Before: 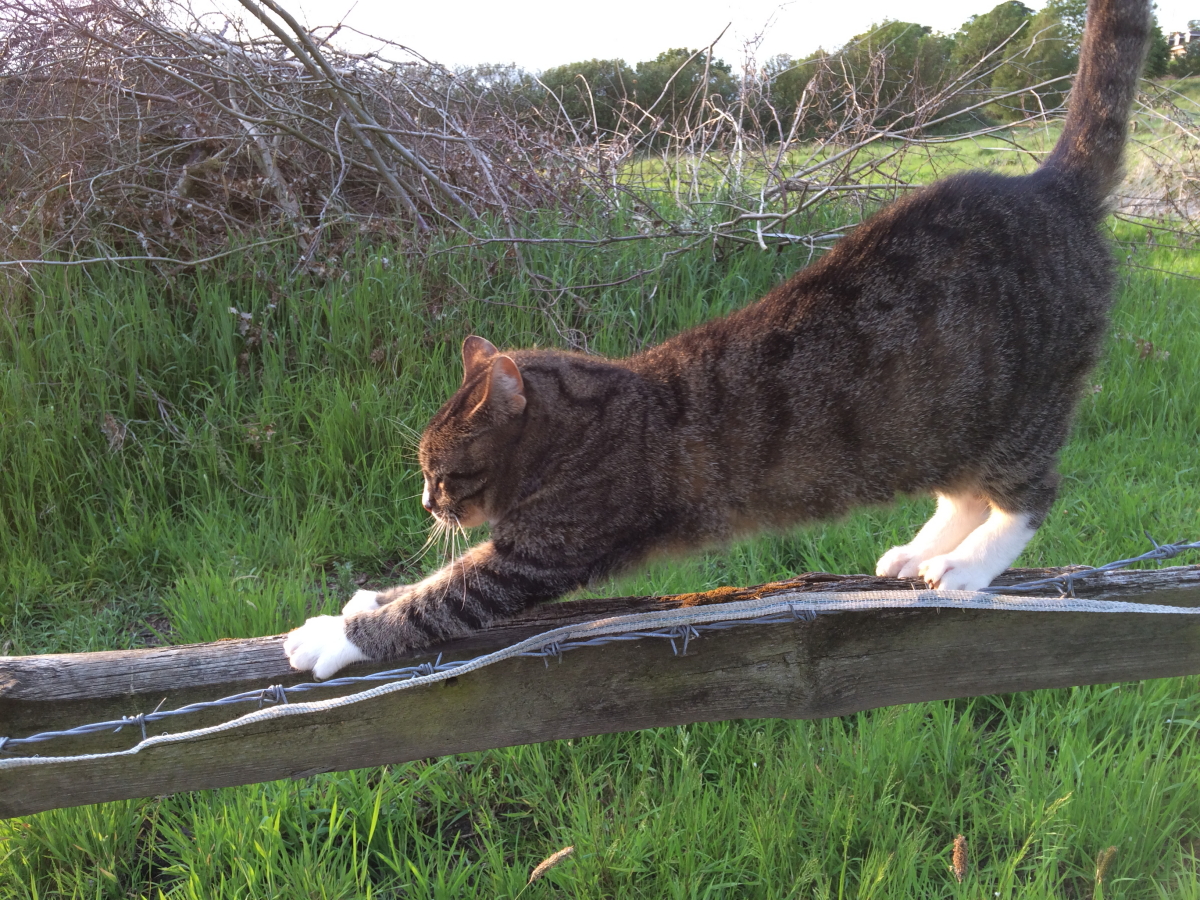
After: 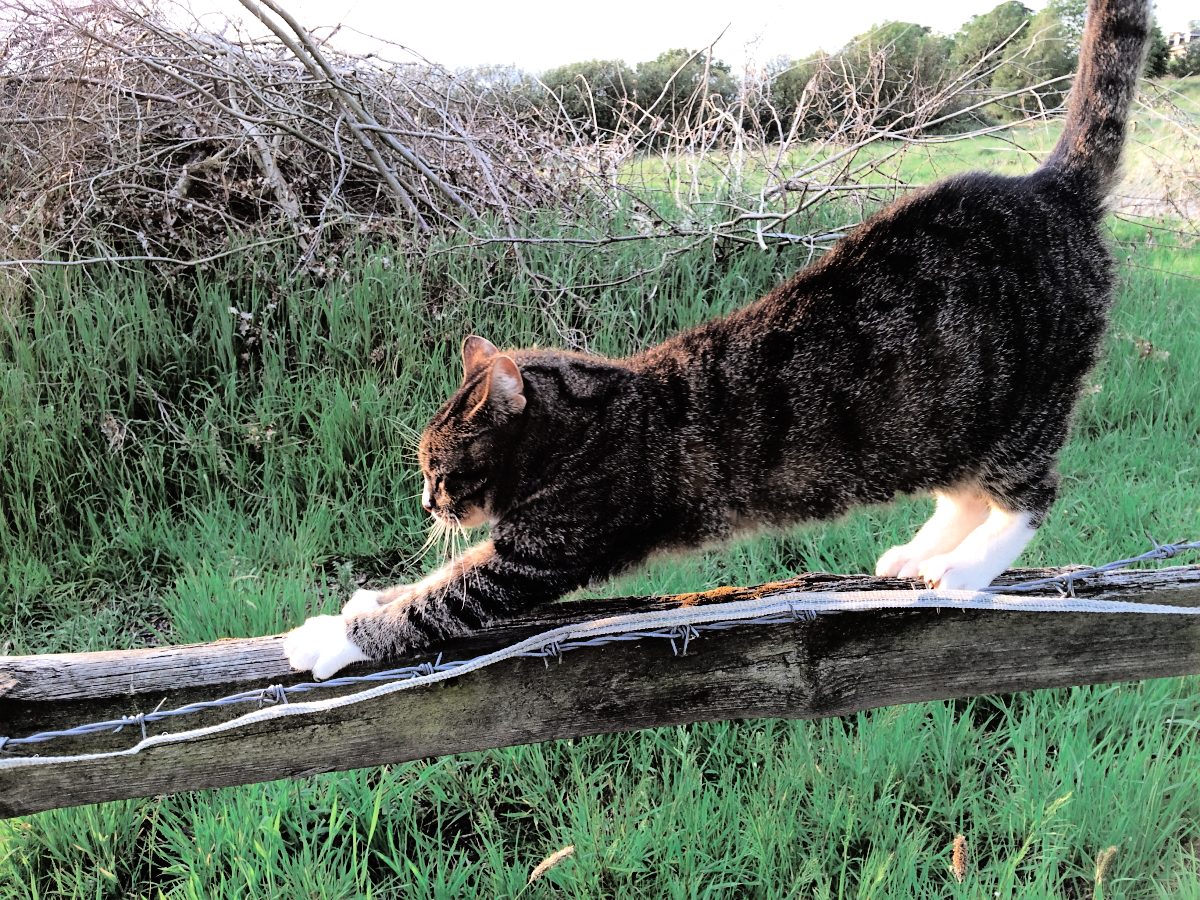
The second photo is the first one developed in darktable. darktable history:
color zones: curves: ch0 [(0, 0.5) (0.125, 0.4) (0.25, 0.5) (0.375, 0.4) (0.5, 0.4) (0.625, 0.35) (0.75, 0.35) (0.875, 0.5)]; ch1 [(0, 0.35) (0.125, 0.45) (0.25, 0.35) (0.375, 0.35) (0.5, 0.35) (0.625, 0.35) (0.75, 0.45) (0.875, 0.35)]; ch2 [(0, 0.6) (0.125, 0.5) (0.25, 0.5) (0.375, 0.6) (0.5, 0.6) (0.625, 0.5) (0.75, 0.5) (0.875, 0.5)]
sharpen: amount 0.212
tone equalizer: -8 EV -0.442 EV, -7 EV -0.358 EV, -6 EV -0.372 EV, -5 EV -0.236 EV, -3 EV 0.195 EV, -2 EV 0.336 EV, -1 EV 0.376 EV, +0 EV 0.395 EV, edges refinement/feathering 500, mask exposure compensation -1.57 EV, preserve details no
base curve: curves: ch0 [(0, 0) (0.036, 0.01) (0.123, 0.254) (0.258, 0.504) (0.507, 0.748) (1, 1)]
